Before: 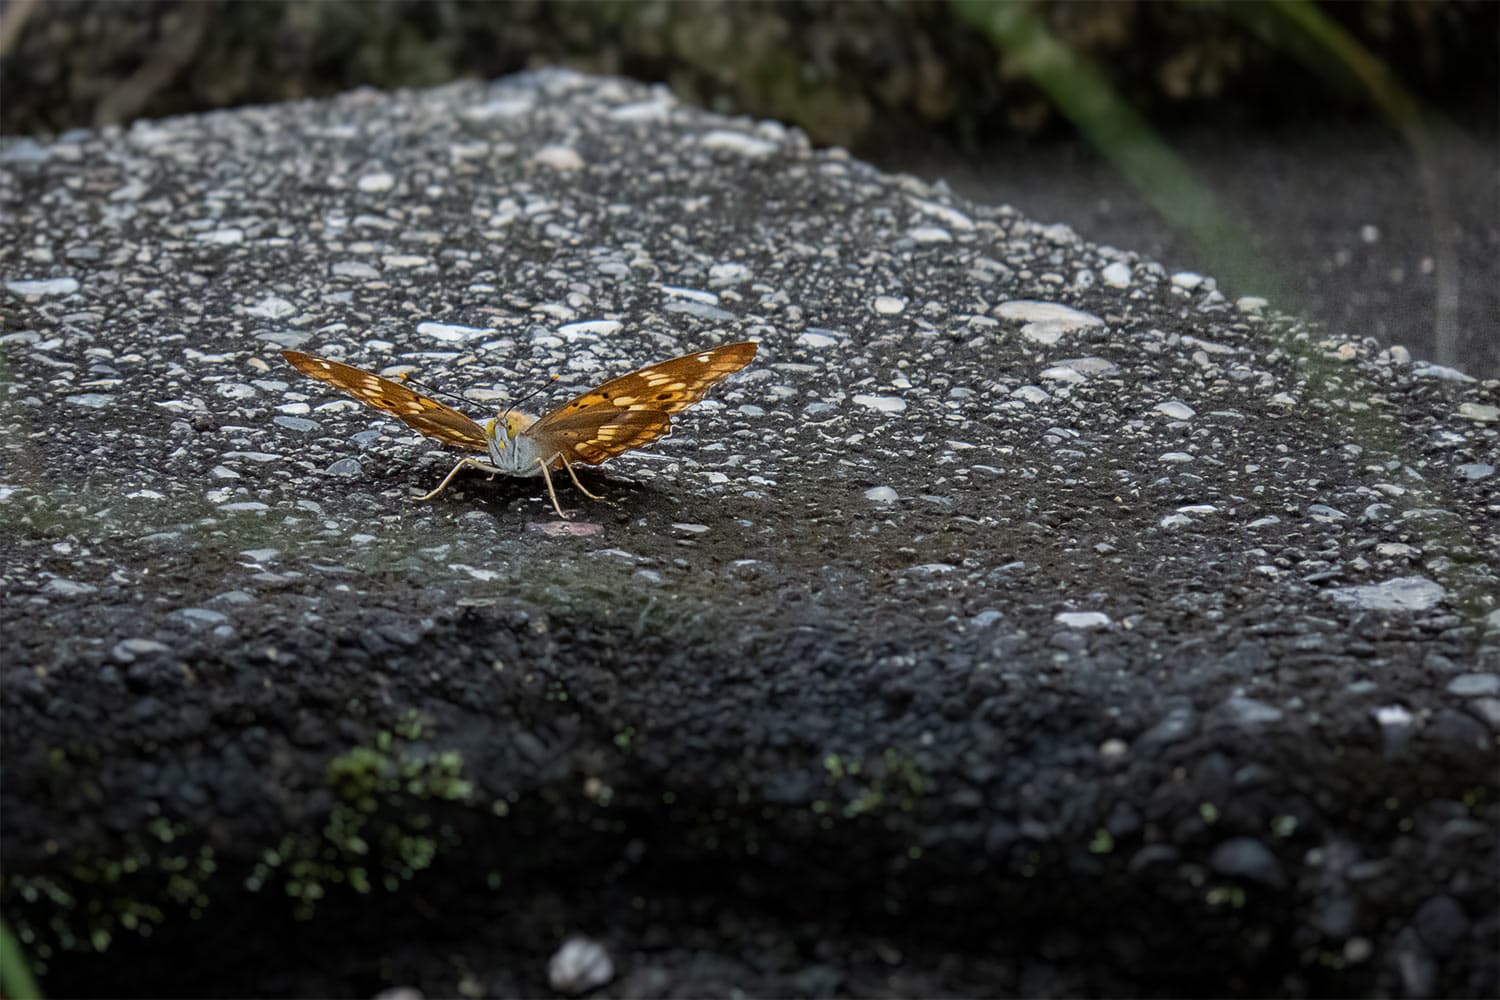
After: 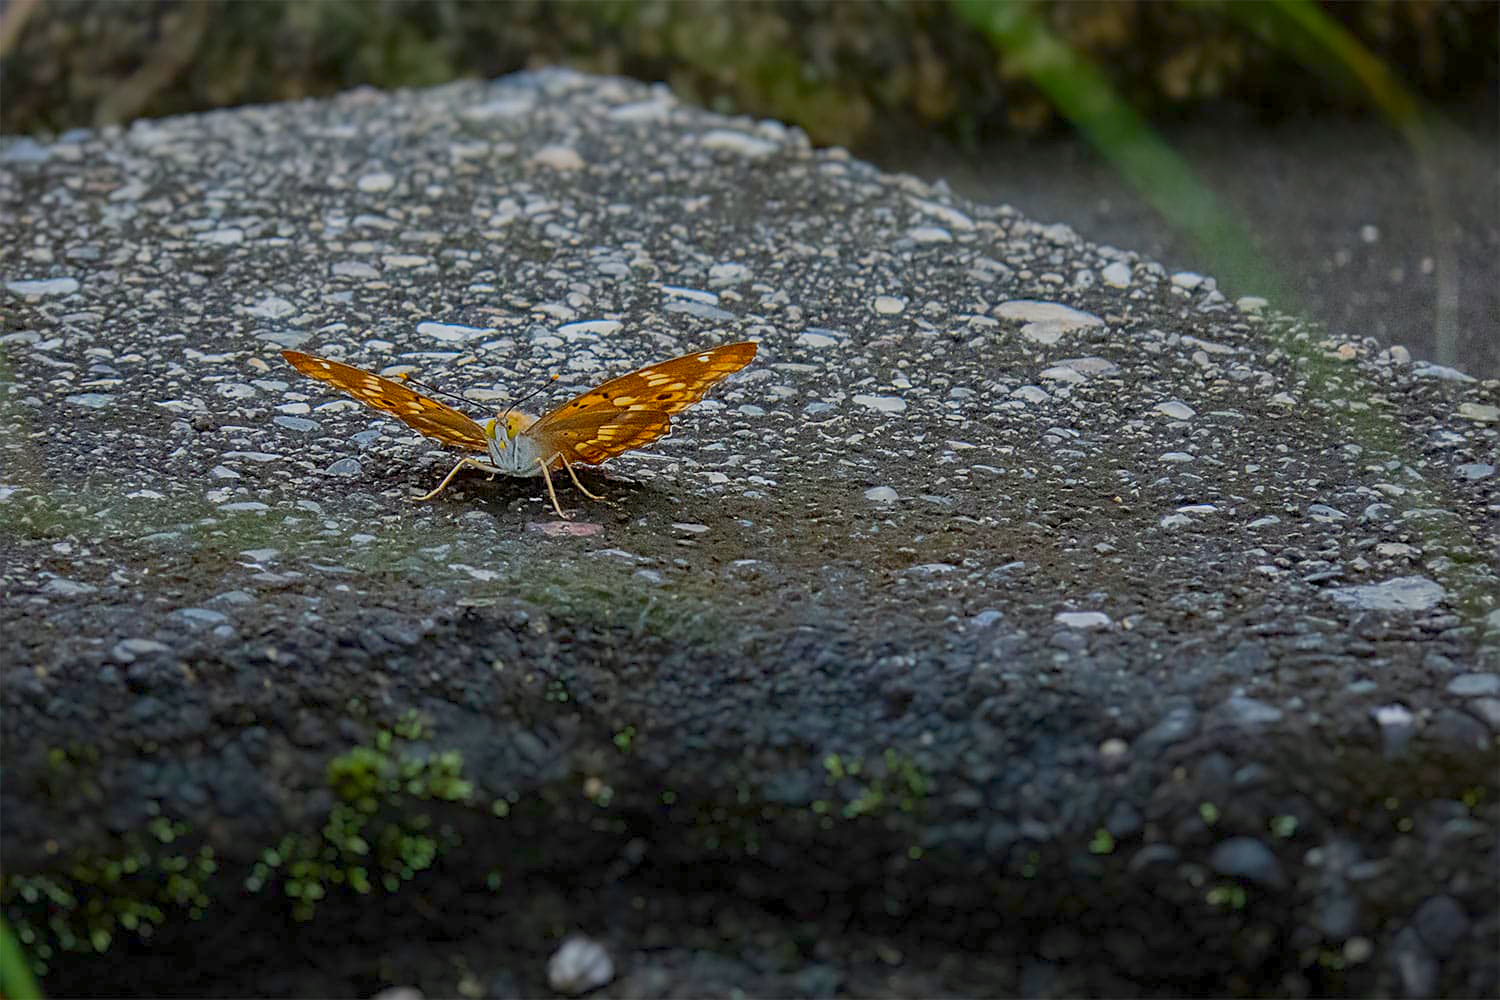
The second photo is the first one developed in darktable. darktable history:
sharpen: on, module defaults
color balance rgb: shadows lift › chroma 0.932%, shadows lift › hue 114.89°, linear chroma grading › shadows -3.222%, linear chroma grading › highlights -4.791%, perceptual saturation grading › global saturation 30.423%, contrast -29.468%
contrast brightness saturation: contrast 0.082, saturation 0.201
